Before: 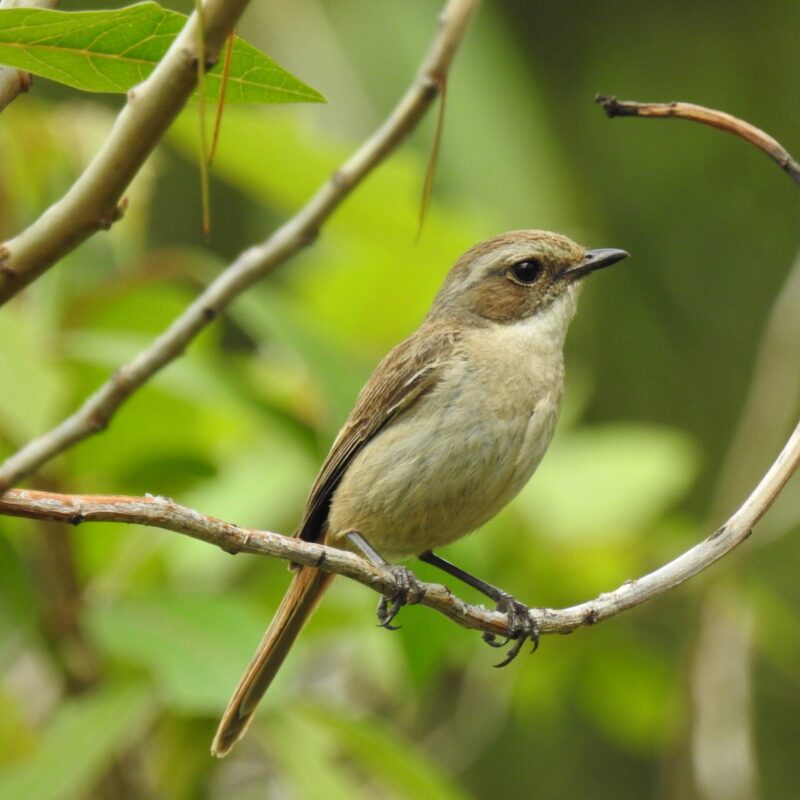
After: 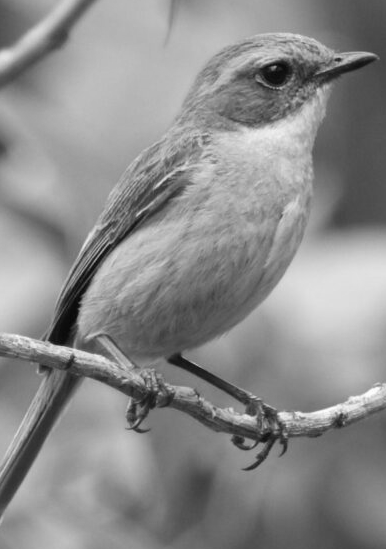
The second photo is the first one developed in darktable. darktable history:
crop: left 31.379%, top 24.658%, right 20.326%, bottom 6.628%
monochrome: on, module defaults
